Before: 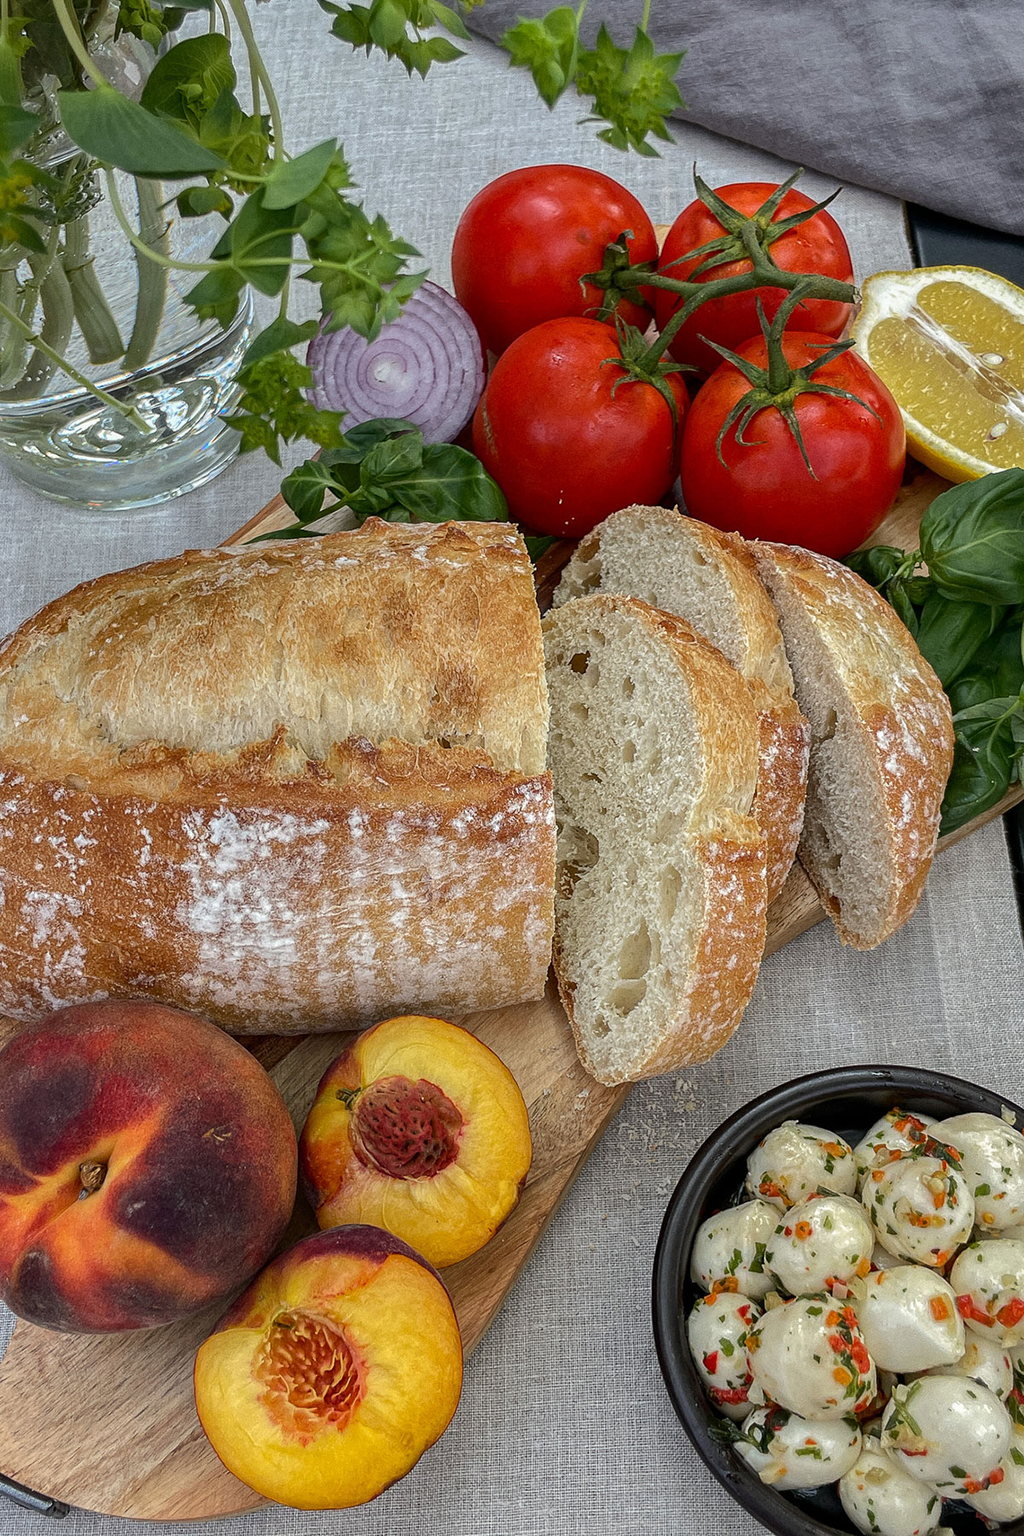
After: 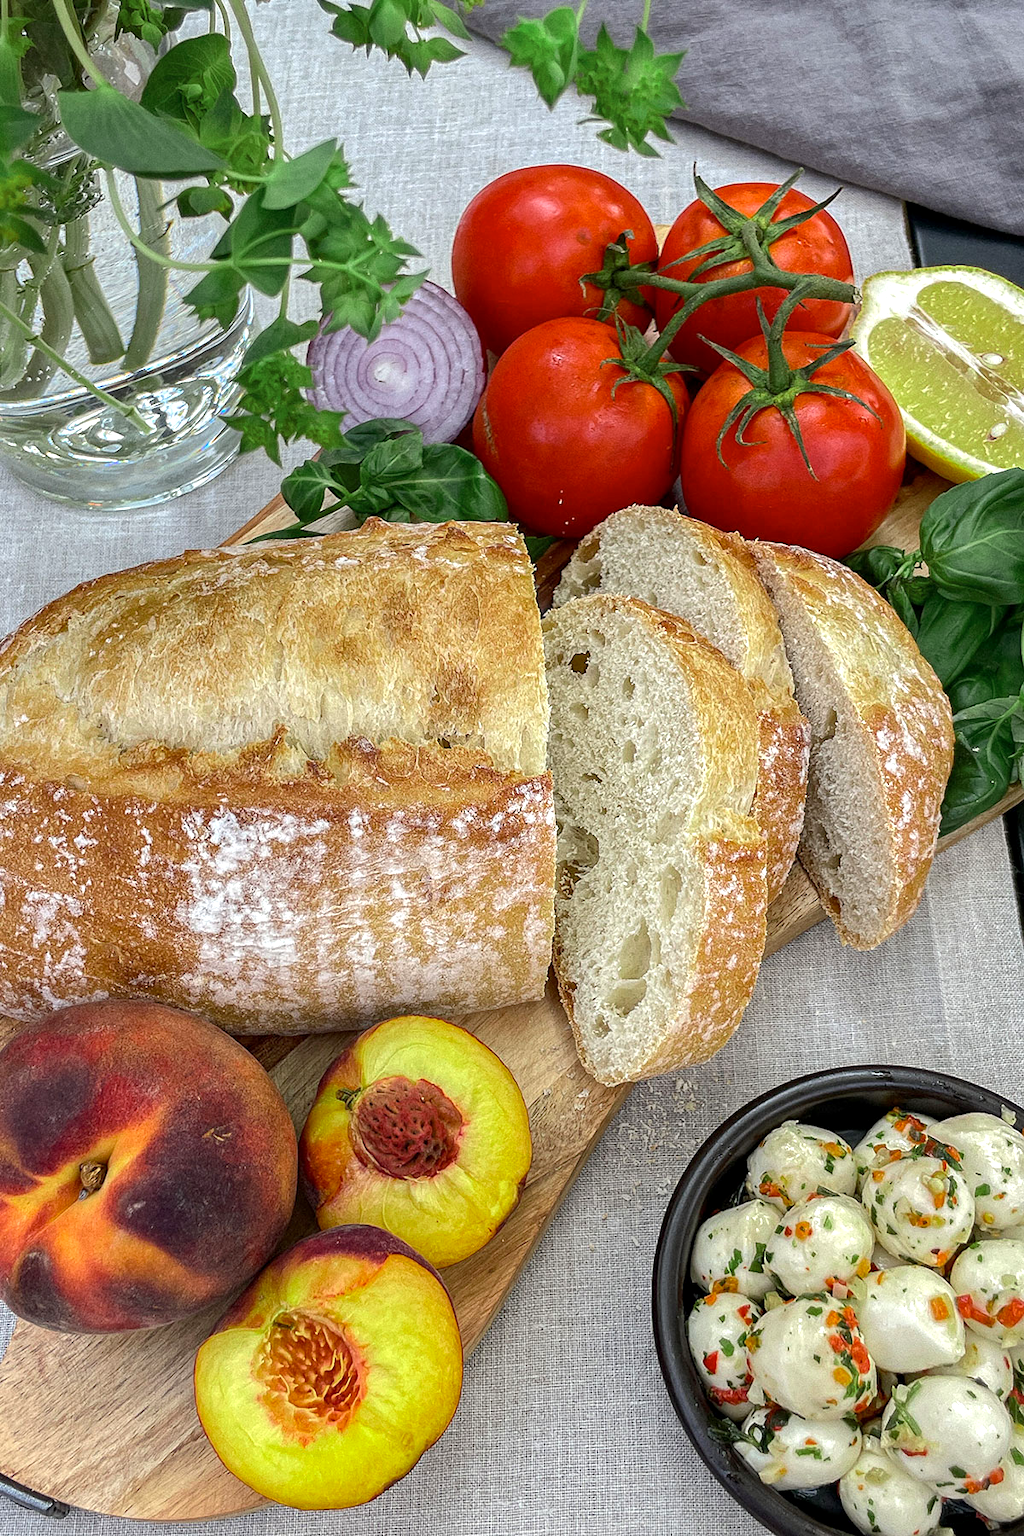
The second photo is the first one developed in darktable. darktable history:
color zones: curves: ch2 [(0, 0.5) (0.143, 0.517) (0.286, 0.571) (0.429, 0.522) (0.571, 0.5) (0.714, 0.5) (0.857, 0.5) (1, 0.5)]
exposure: black level correction 0.001, exposure 0.499 EV, compensate highlight preservation false
